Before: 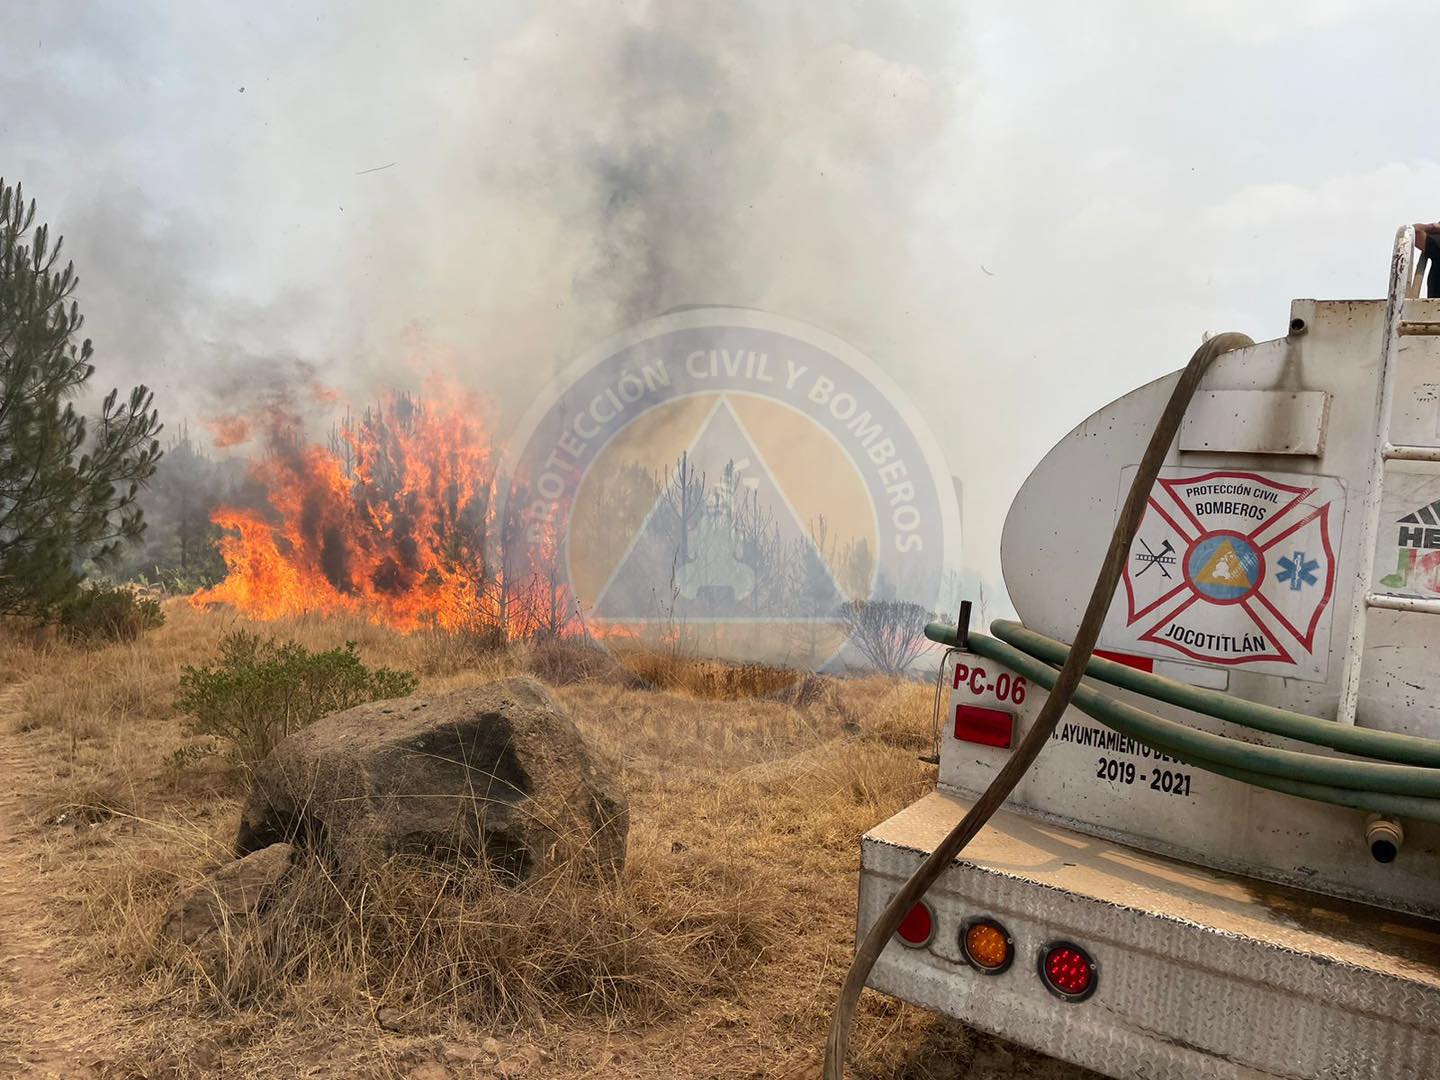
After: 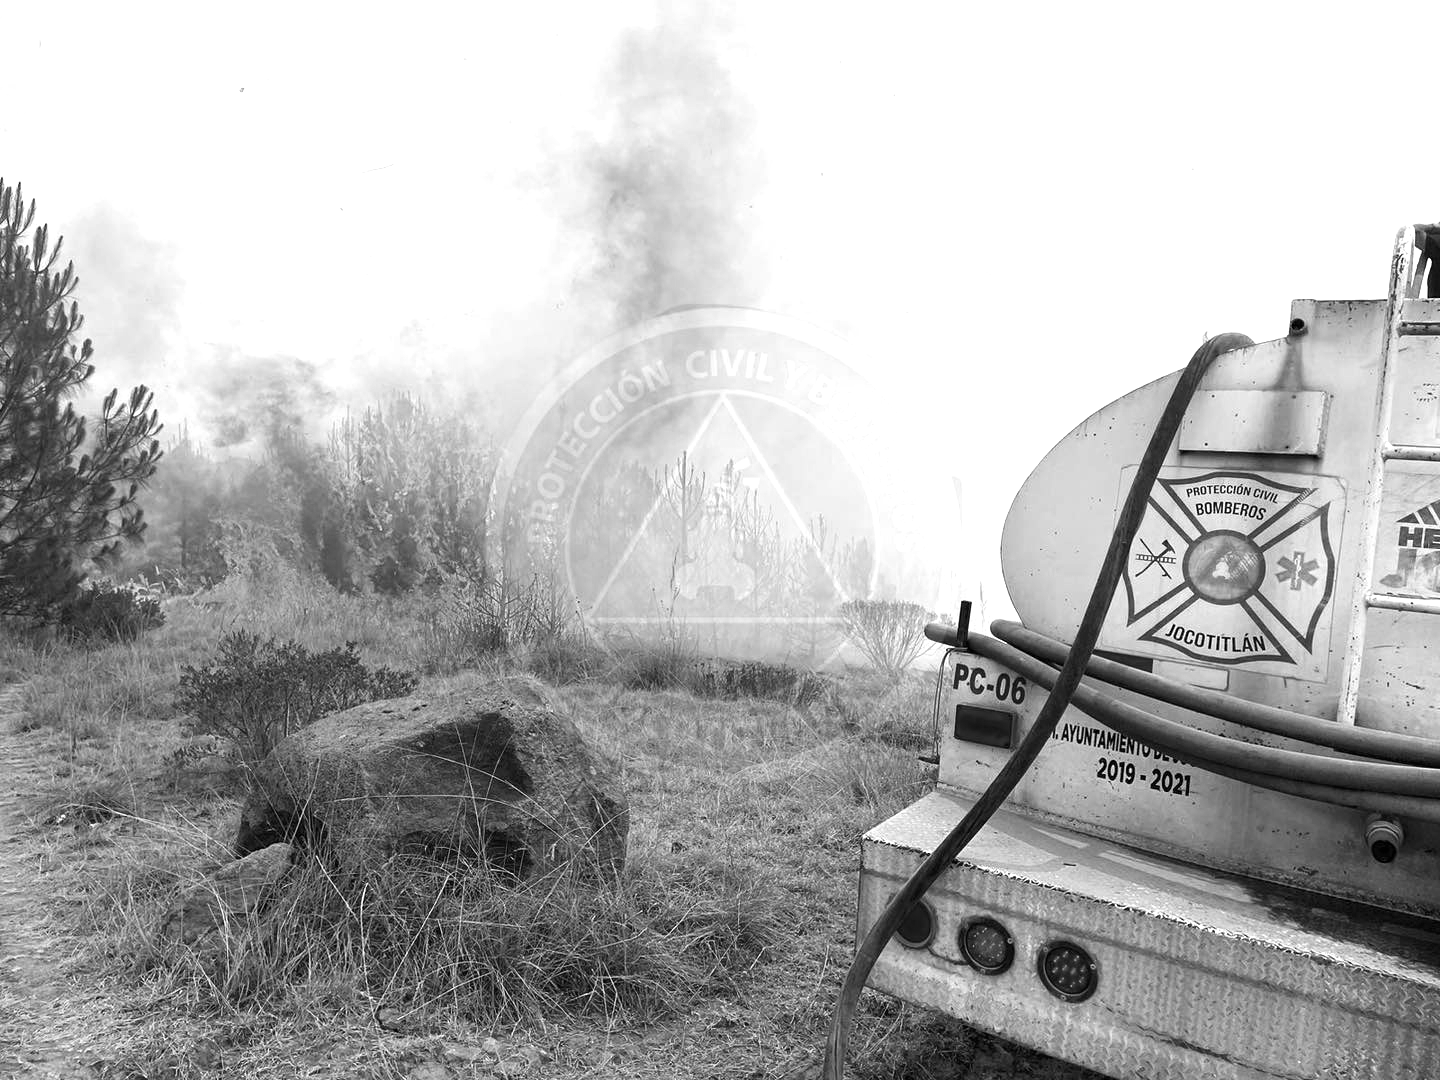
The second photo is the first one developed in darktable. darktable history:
color calibration: output gray [0.246, 0.254, 0.501, 0], illuminant as shot in camera, x 0.483, y 0.431, temperature 2444.93 K
contrast brightness saturation: contrast 0.057, brightness -0.007, saturation -0.241
